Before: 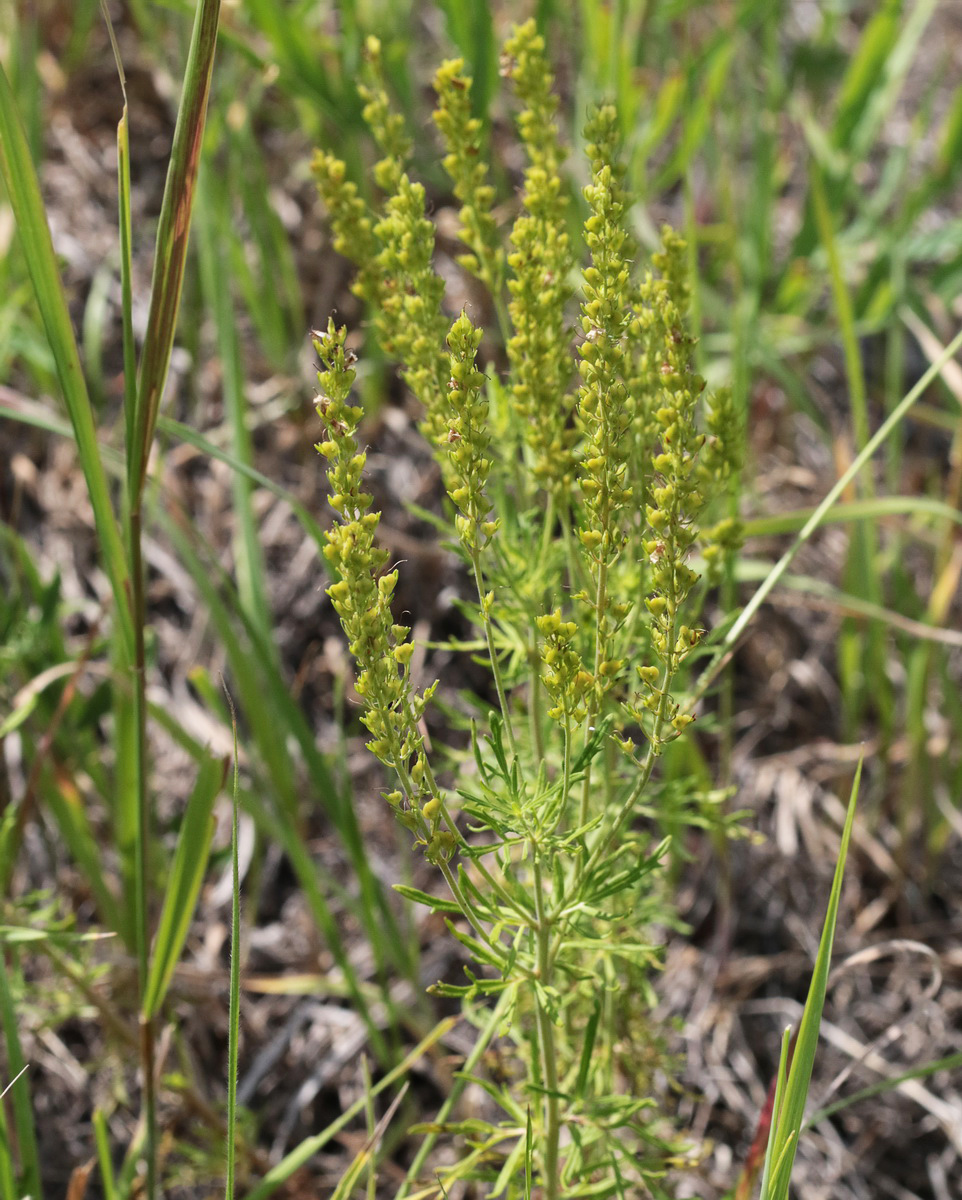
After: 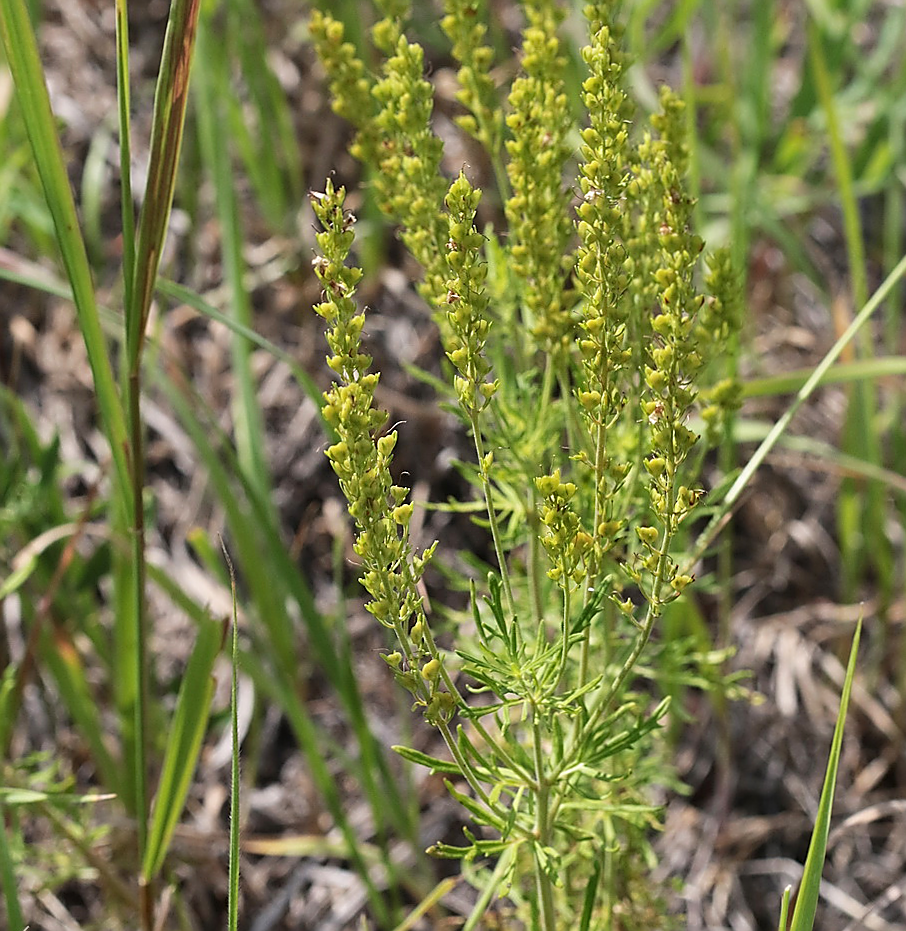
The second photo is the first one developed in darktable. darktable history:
sharpen: radius 1.407, amount 1.236, threshold 0.686
crop and rotate: angle 0.1°, top 11.574%, right 5.587%, bottom 10.623%
